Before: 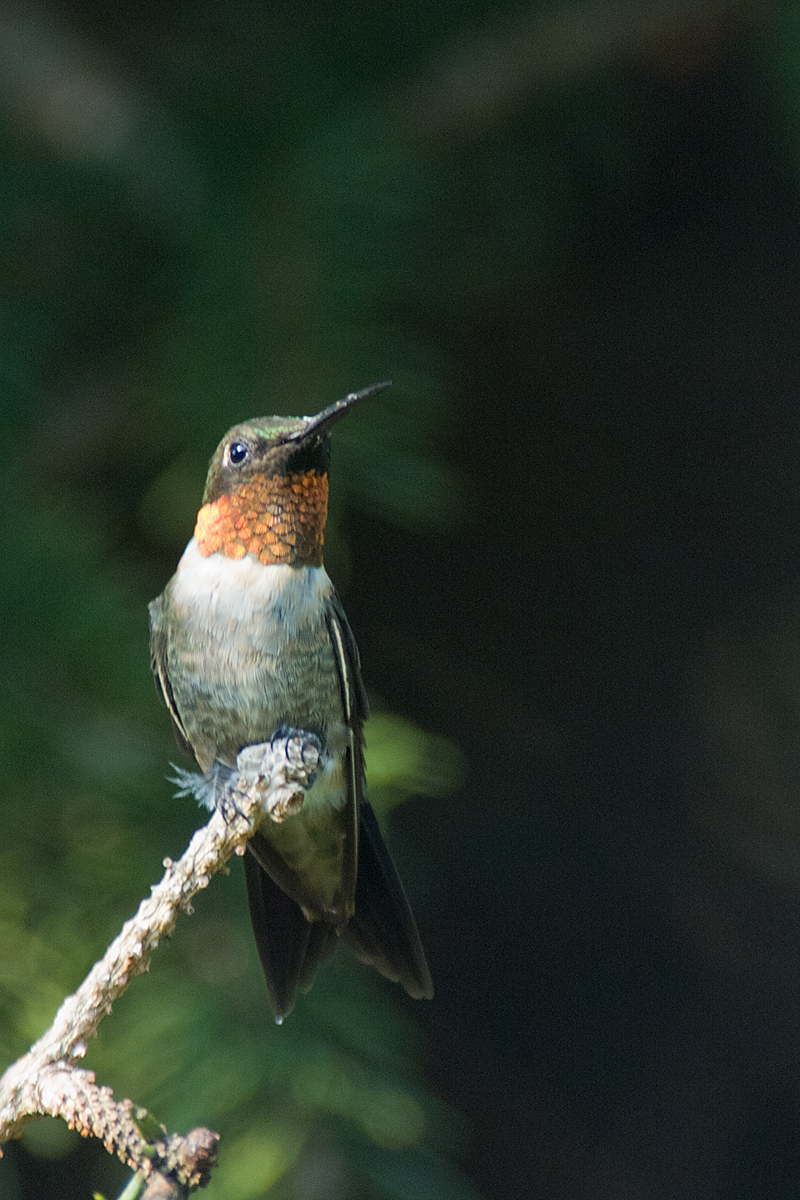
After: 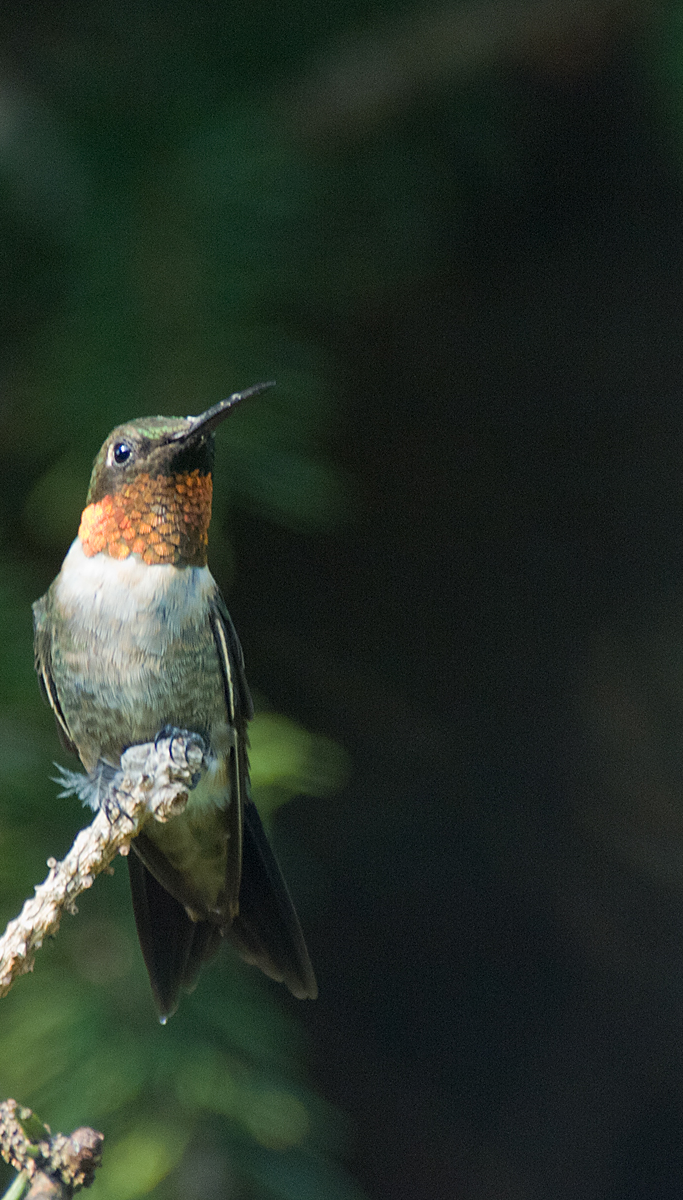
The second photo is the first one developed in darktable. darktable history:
crop and rotate: left 14.564%
